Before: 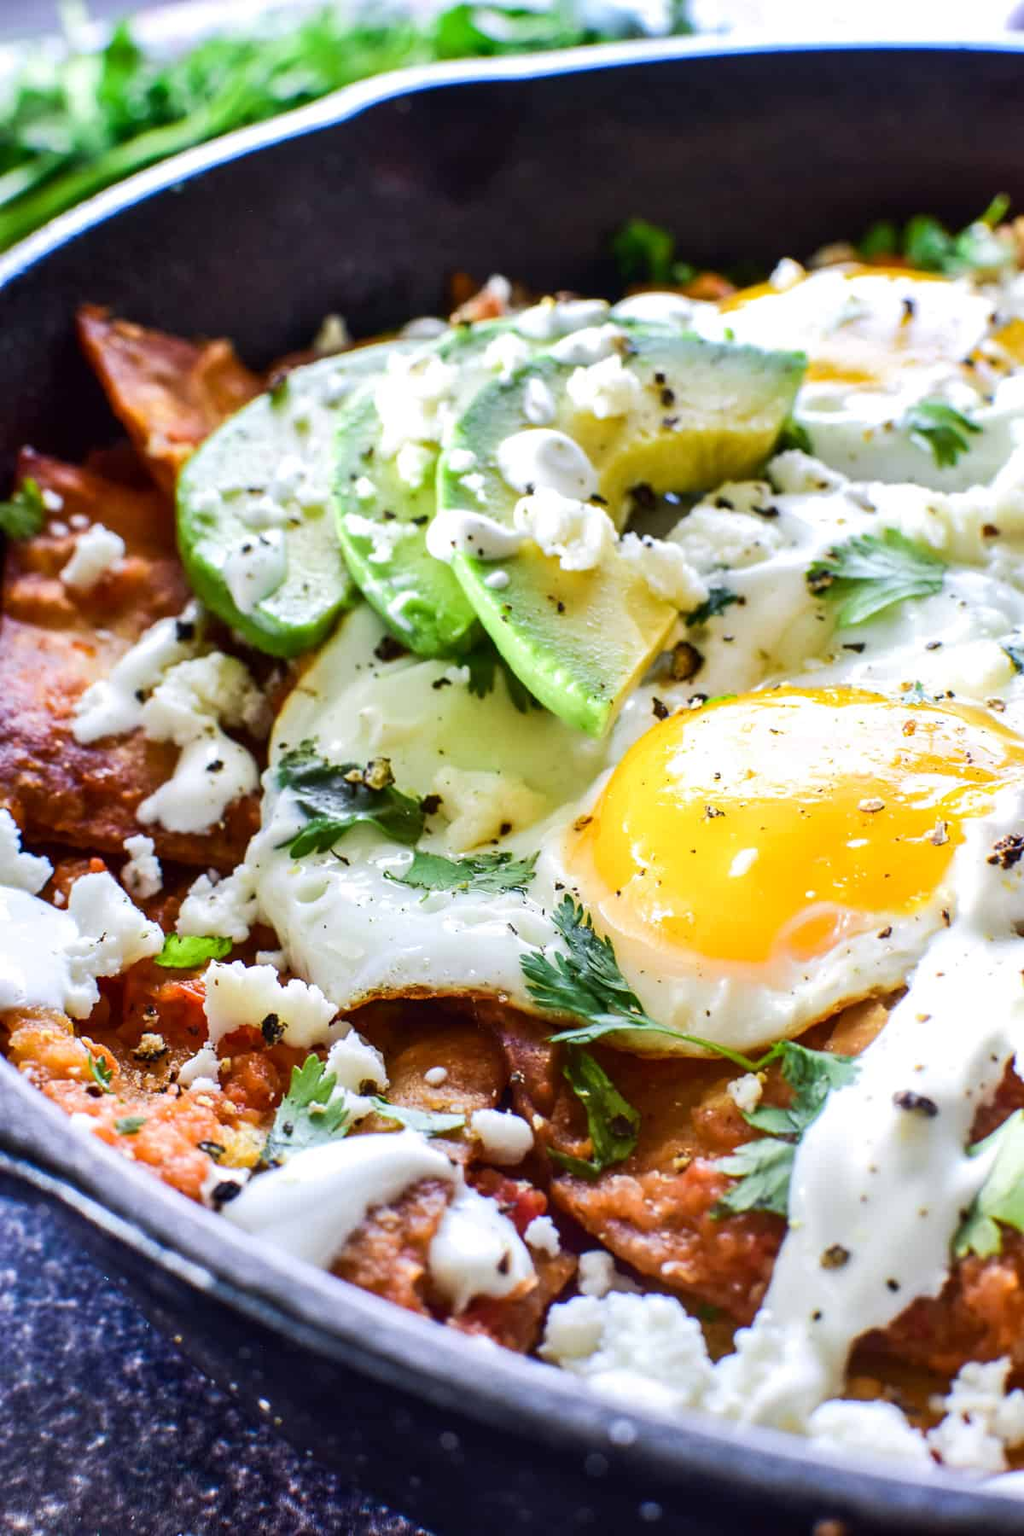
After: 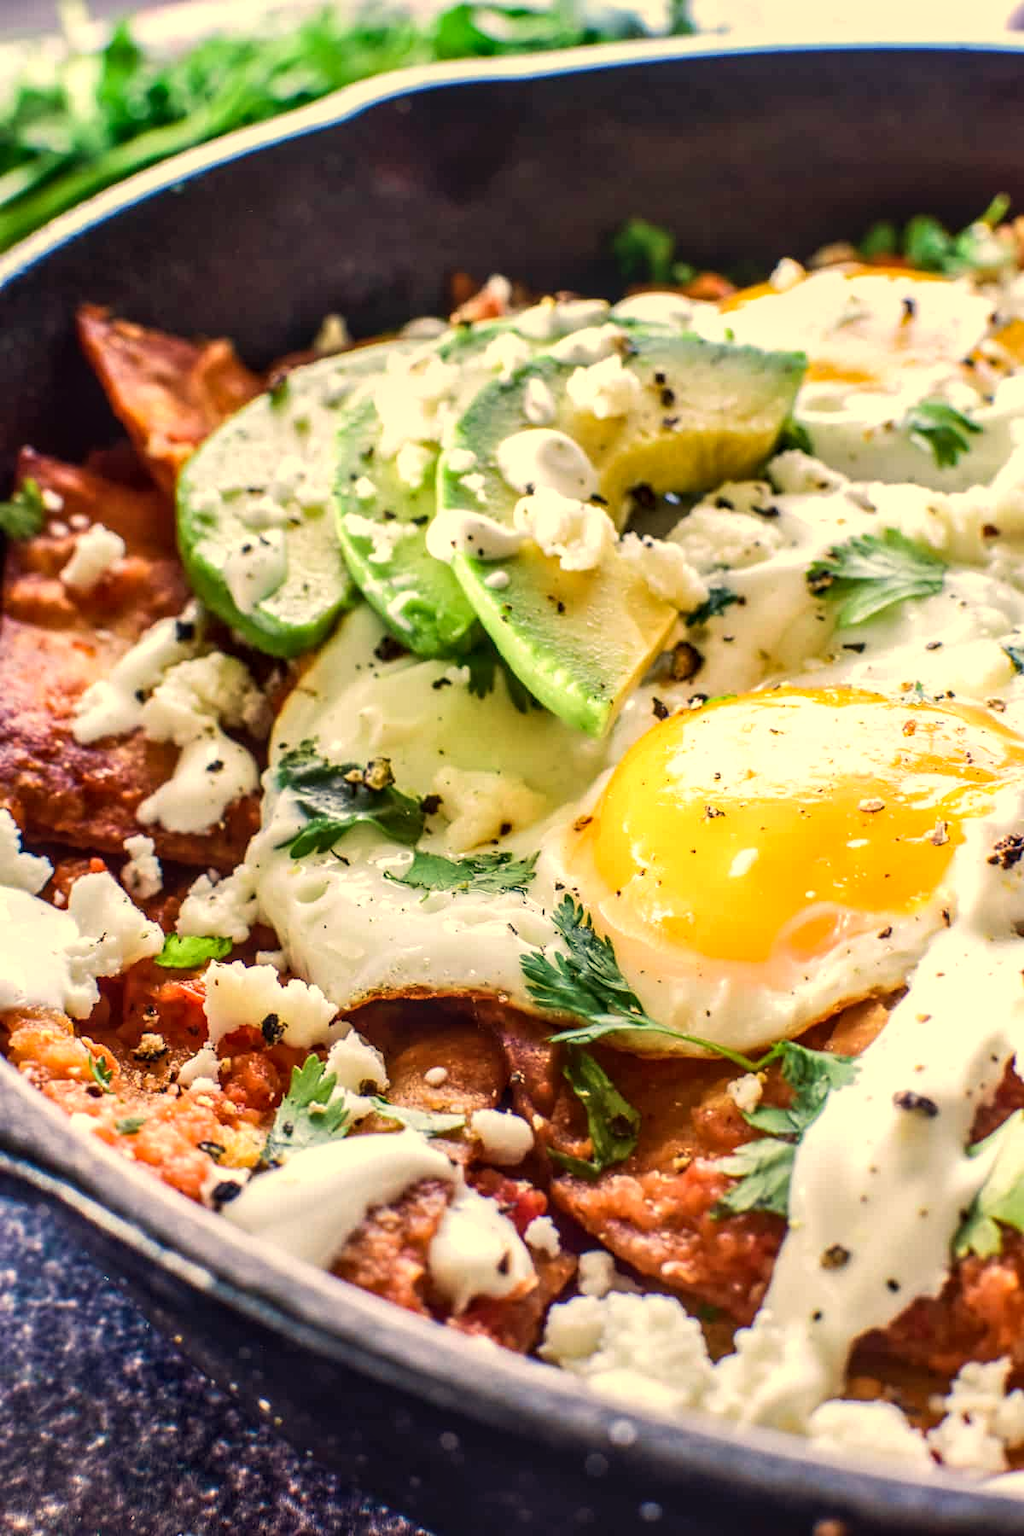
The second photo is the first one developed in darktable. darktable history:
local contrast: on, module defaults
white balance: red 1.138, green 0.996, blue 0.812
velvia: strength 15%
